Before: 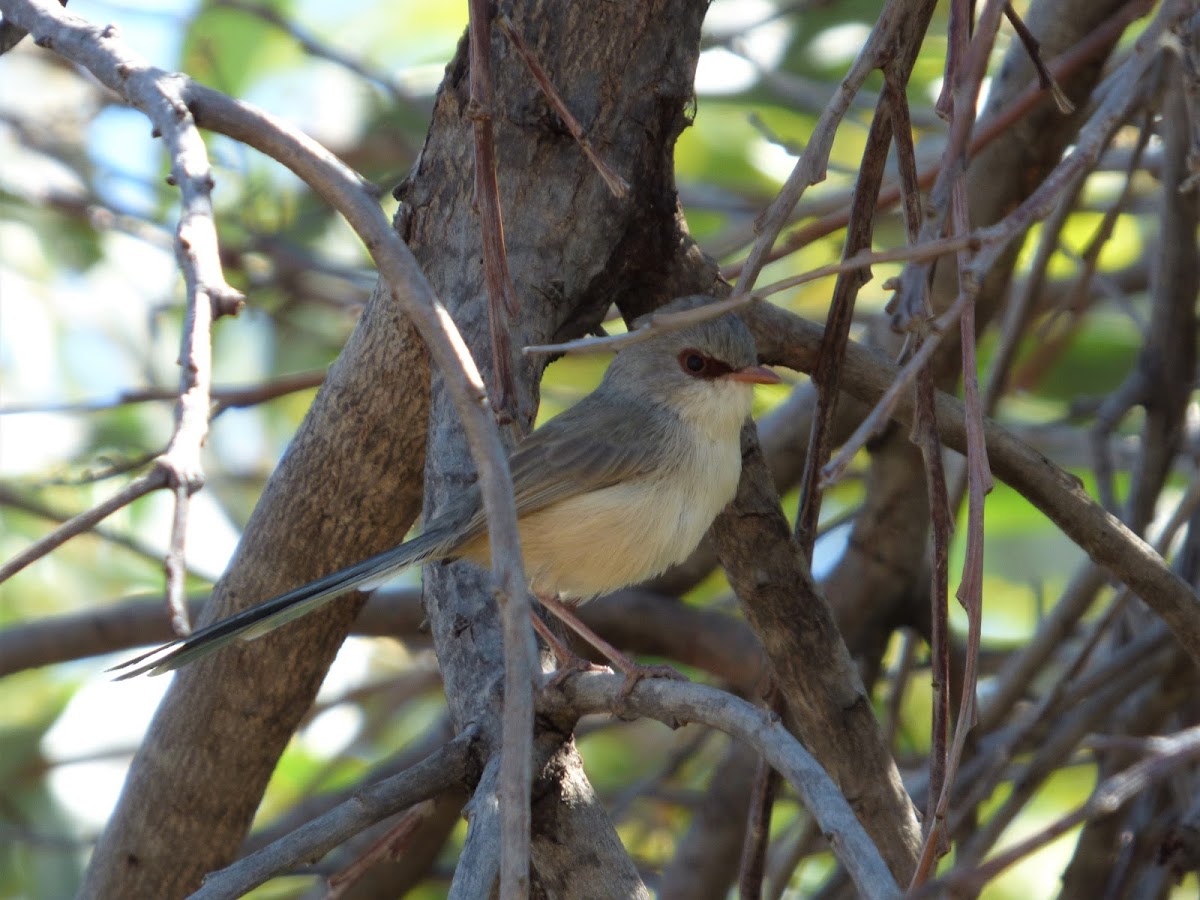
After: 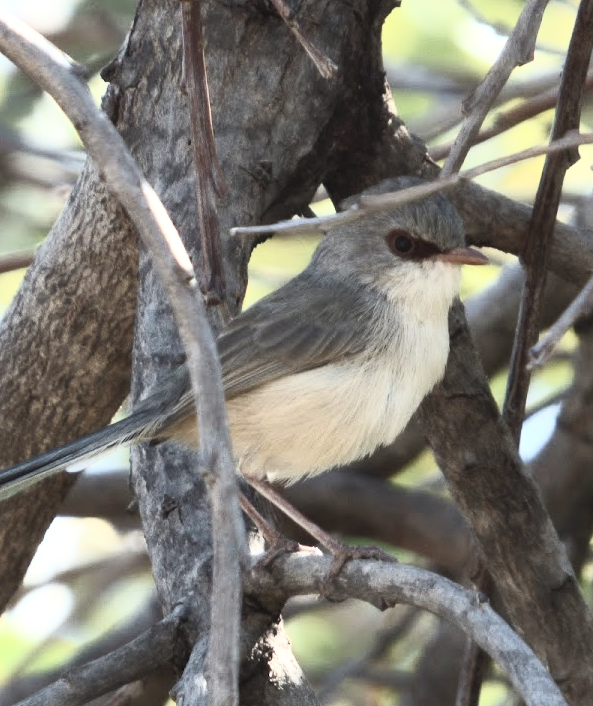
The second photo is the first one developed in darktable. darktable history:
contrast brightness saturation: contrast 0.57, brightness 0.57, saturation -0.34
crop and rotate: angle 0.02°, left 24.353%, top 13.219%, right 26.156%, bottom 8.224%
